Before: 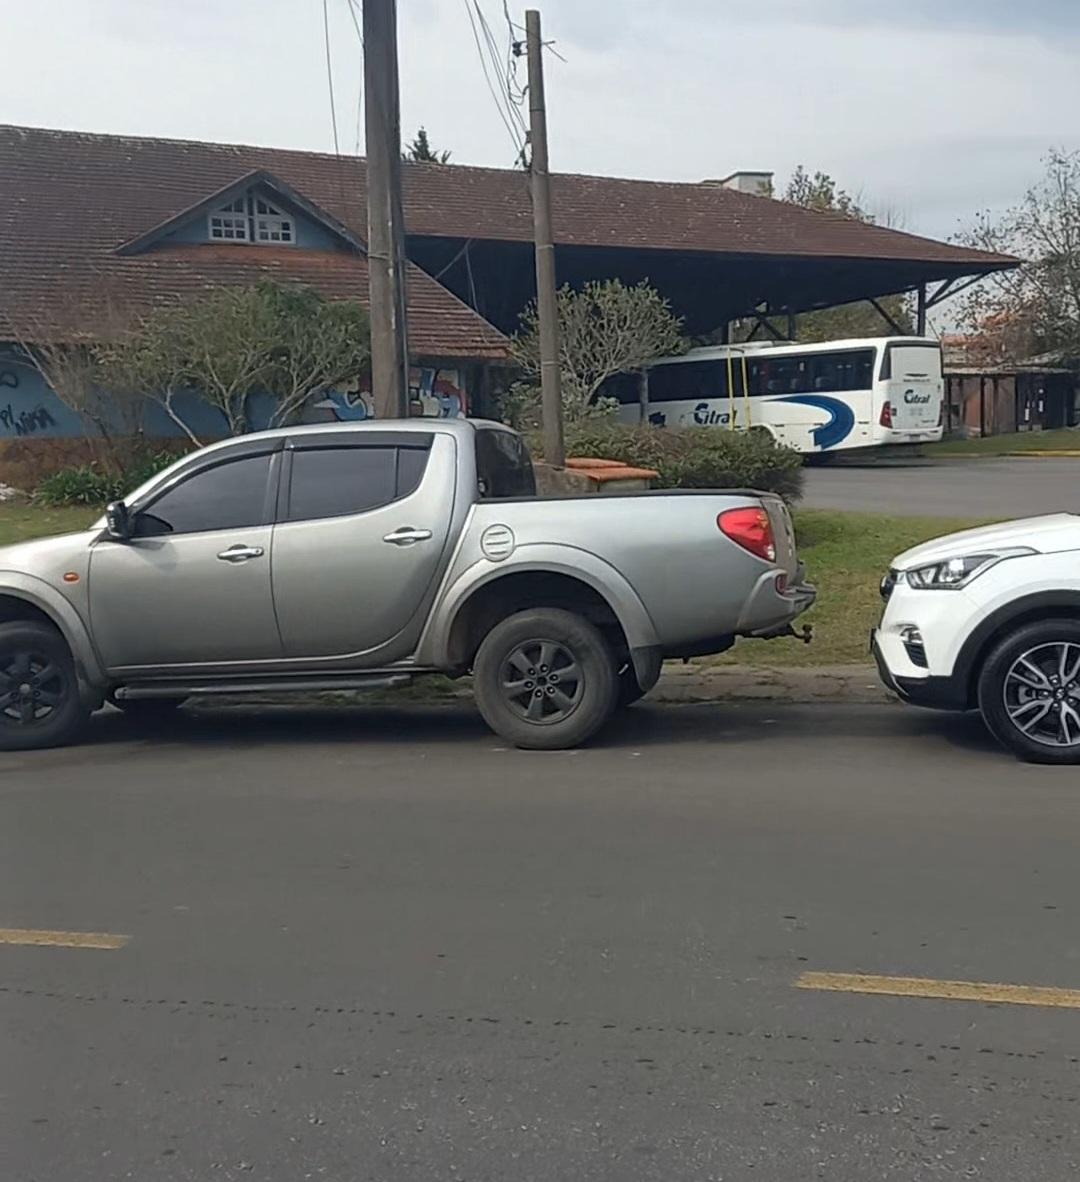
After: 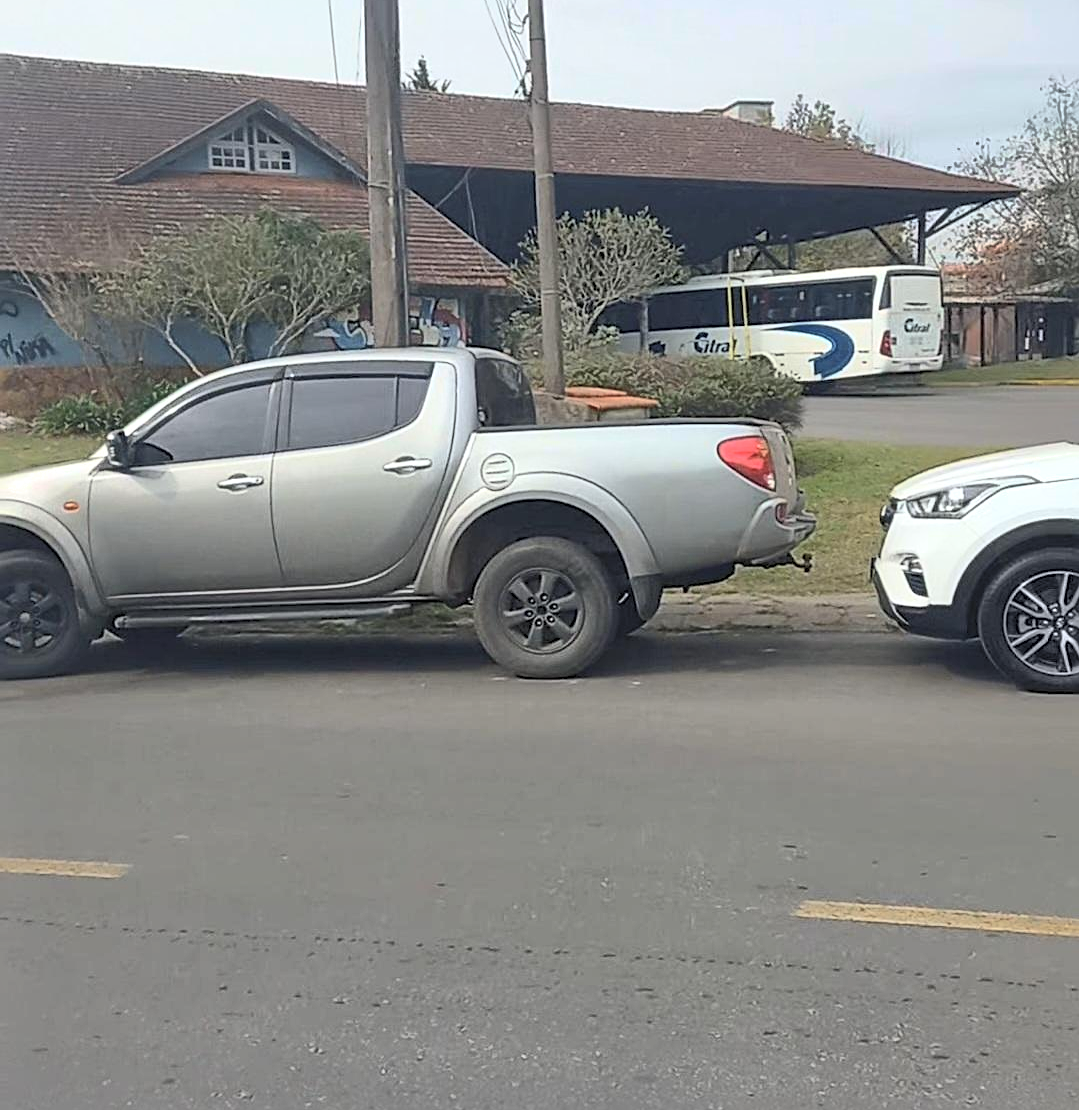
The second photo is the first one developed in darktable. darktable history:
crop and rotate: top 6.068%
sharpen: radius 2.13, amount 0.38, threshold 0.2
shadows and highlights: shadows 25.36, highlights -69.5
contrast brightness saturation: contrast 0.371, brightness 0.524
